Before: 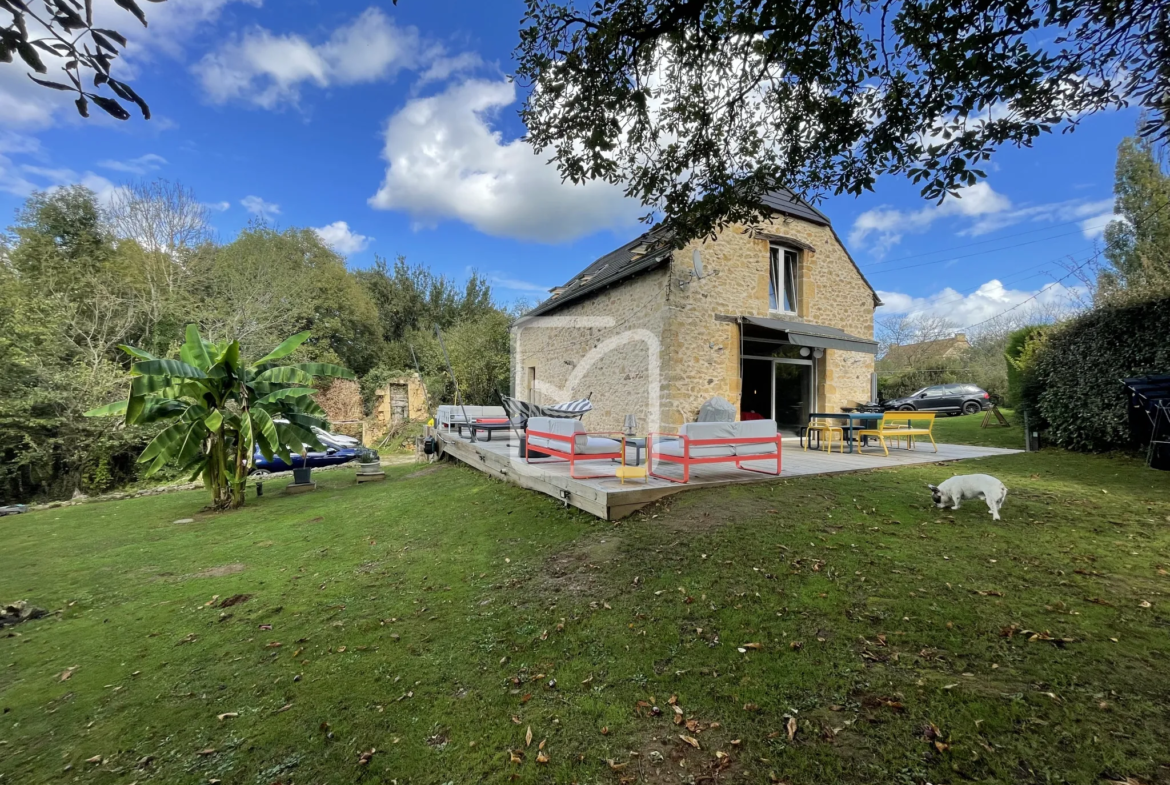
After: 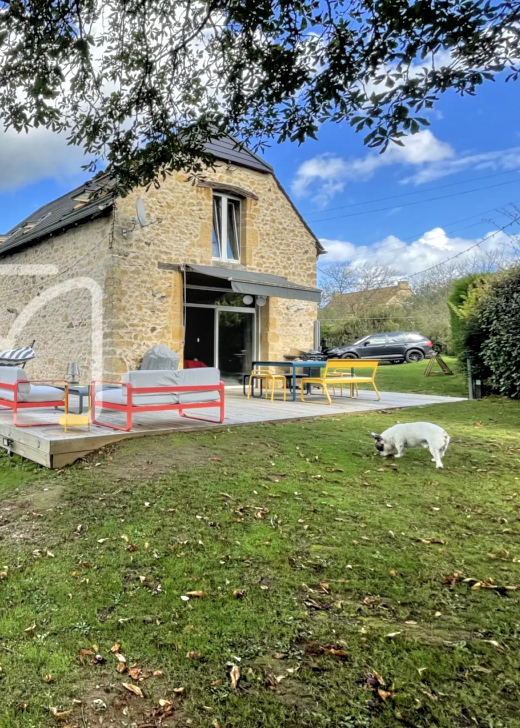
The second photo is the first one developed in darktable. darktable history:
local contrast: on, module defaults
crop: left 47.628%, top 6.643%, right 7.874%
tone equalizer: -7 EV 0.15 EV, -6 EV 0.6 EV, -5 EV 1.15 EV, -4 EV 1.33 EV, -3 EV 1.15 EV, -2 EV 0.6 EV, -1 EV 0.15 EV, mask exposure compensation -0.5 EV
